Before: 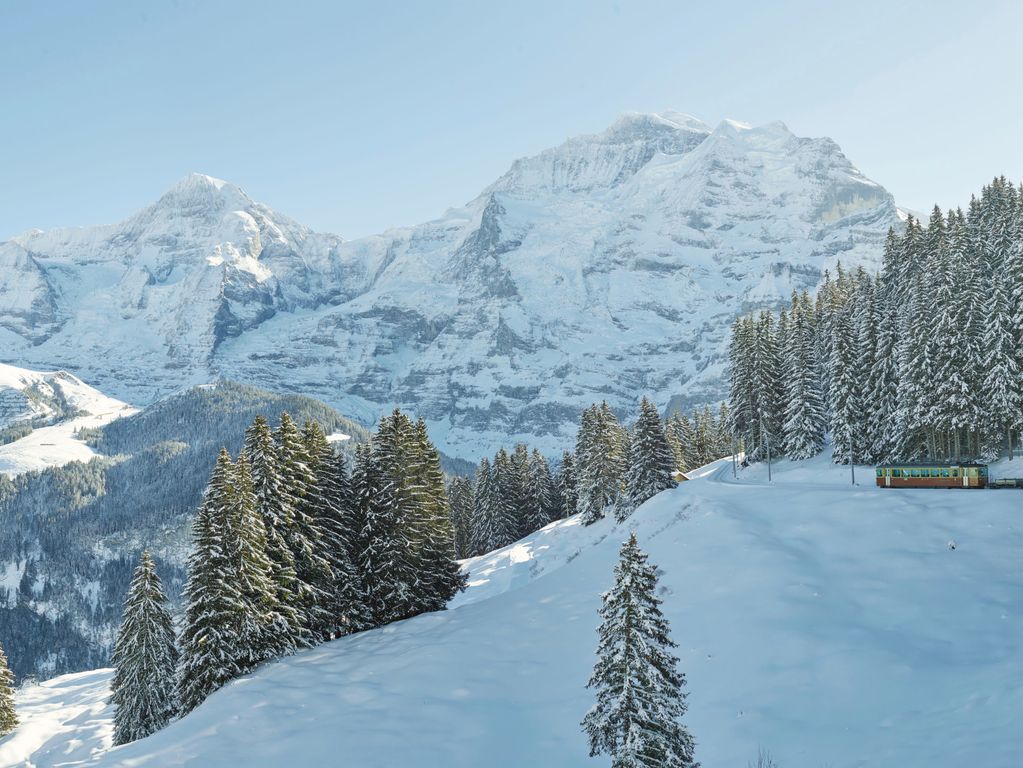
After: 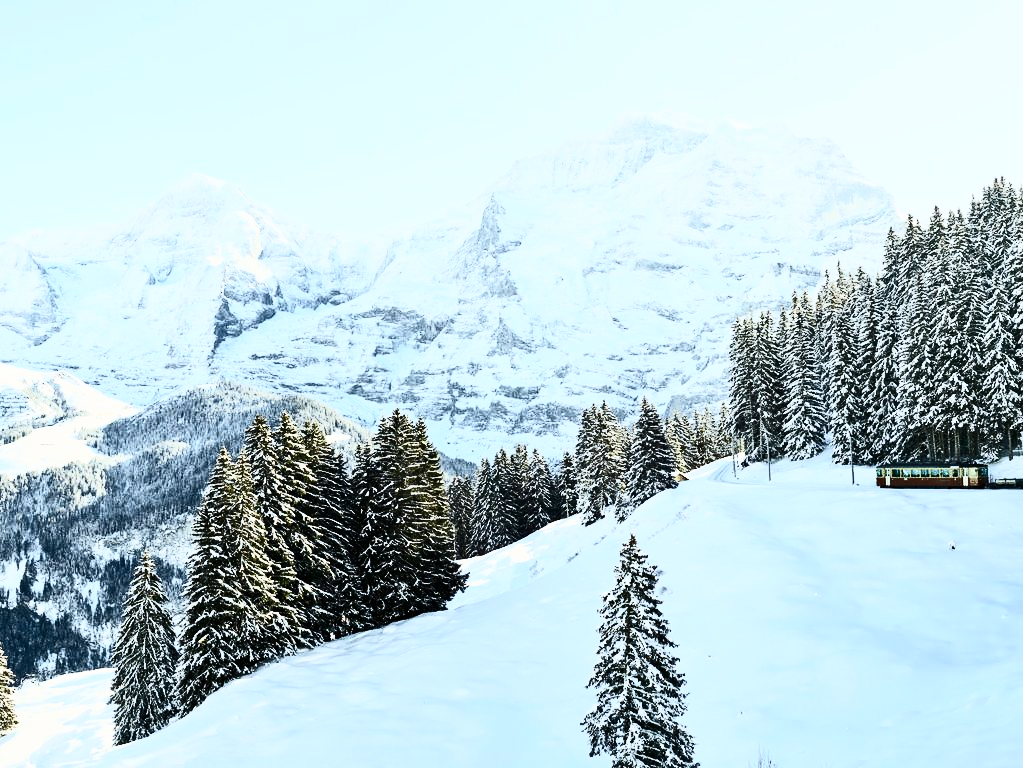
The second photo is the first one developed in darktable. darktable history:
filmic rgb: black relative exposure -7.96 EV, white relative exposure 4.05 EV, threshold 2.97 EV, hardness 4.13, latitude 50.18%, contrast 1.1, iterations of high-quality reconstruction 0, enable highlight reconstruction true
contrast brightness saturation: contrast 0.933, brightness 0.192
